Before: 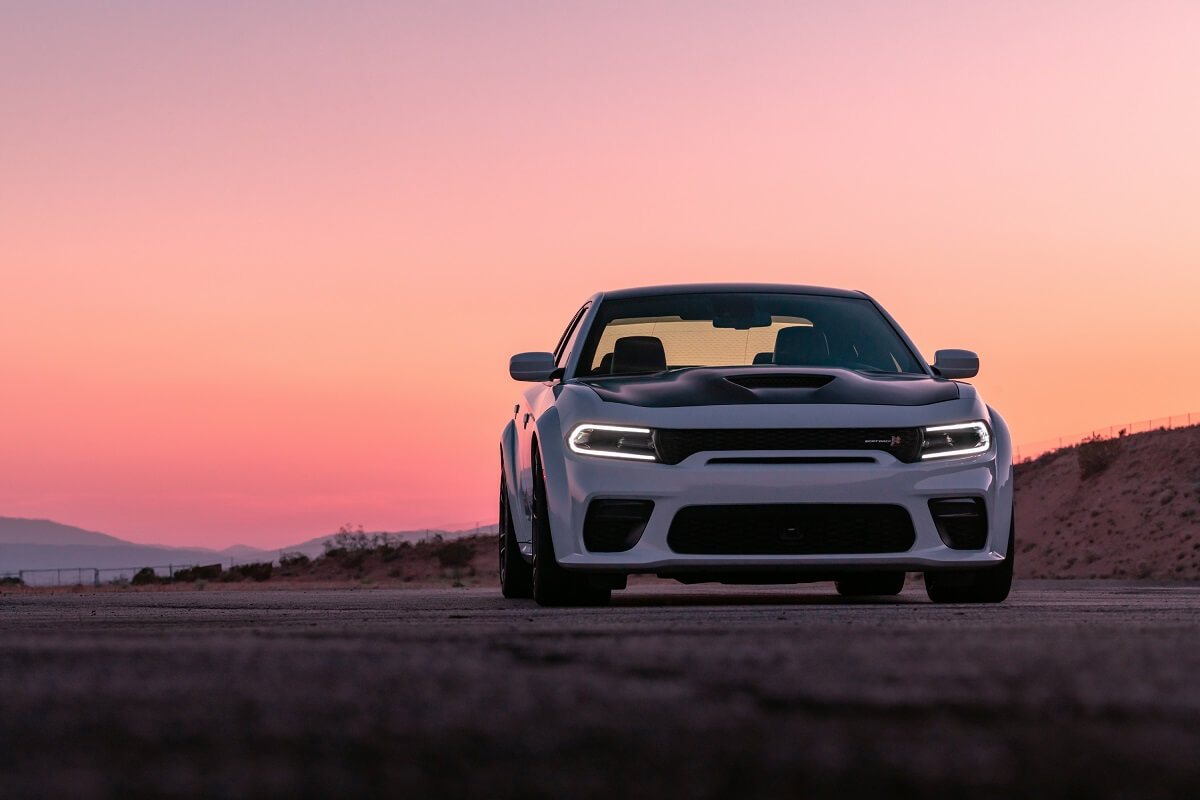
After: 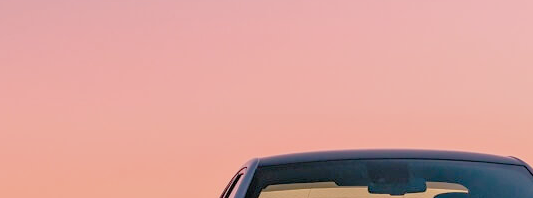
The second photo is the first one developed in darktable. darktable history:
filmic rgb: black relative exposure -15.11 EV, white relative exposure 3 EV, target black luminance 0%, hardness 9.26, latitude 98.13%, contrast 0.911, shadows ↔ highlights balance 0.272%
tone equalizer: -7 EV 0.146 EV, -6 EV 0.576 EV, -5 EV 1.16 EV, -4 EV 1.36 EV, -3 EV 1.18 EV, -2 EV 0.6 EV, -1 EV 0.158 EV
crop: left 28.802%, top 16.855%, right 26.739%, bottom 57.767%
color balance rgb: perceptual saturation grading › global saturation 9.86%
exposure: exposure 0.127 EV, compensate exposure bias true, compensate highlight preservation false
